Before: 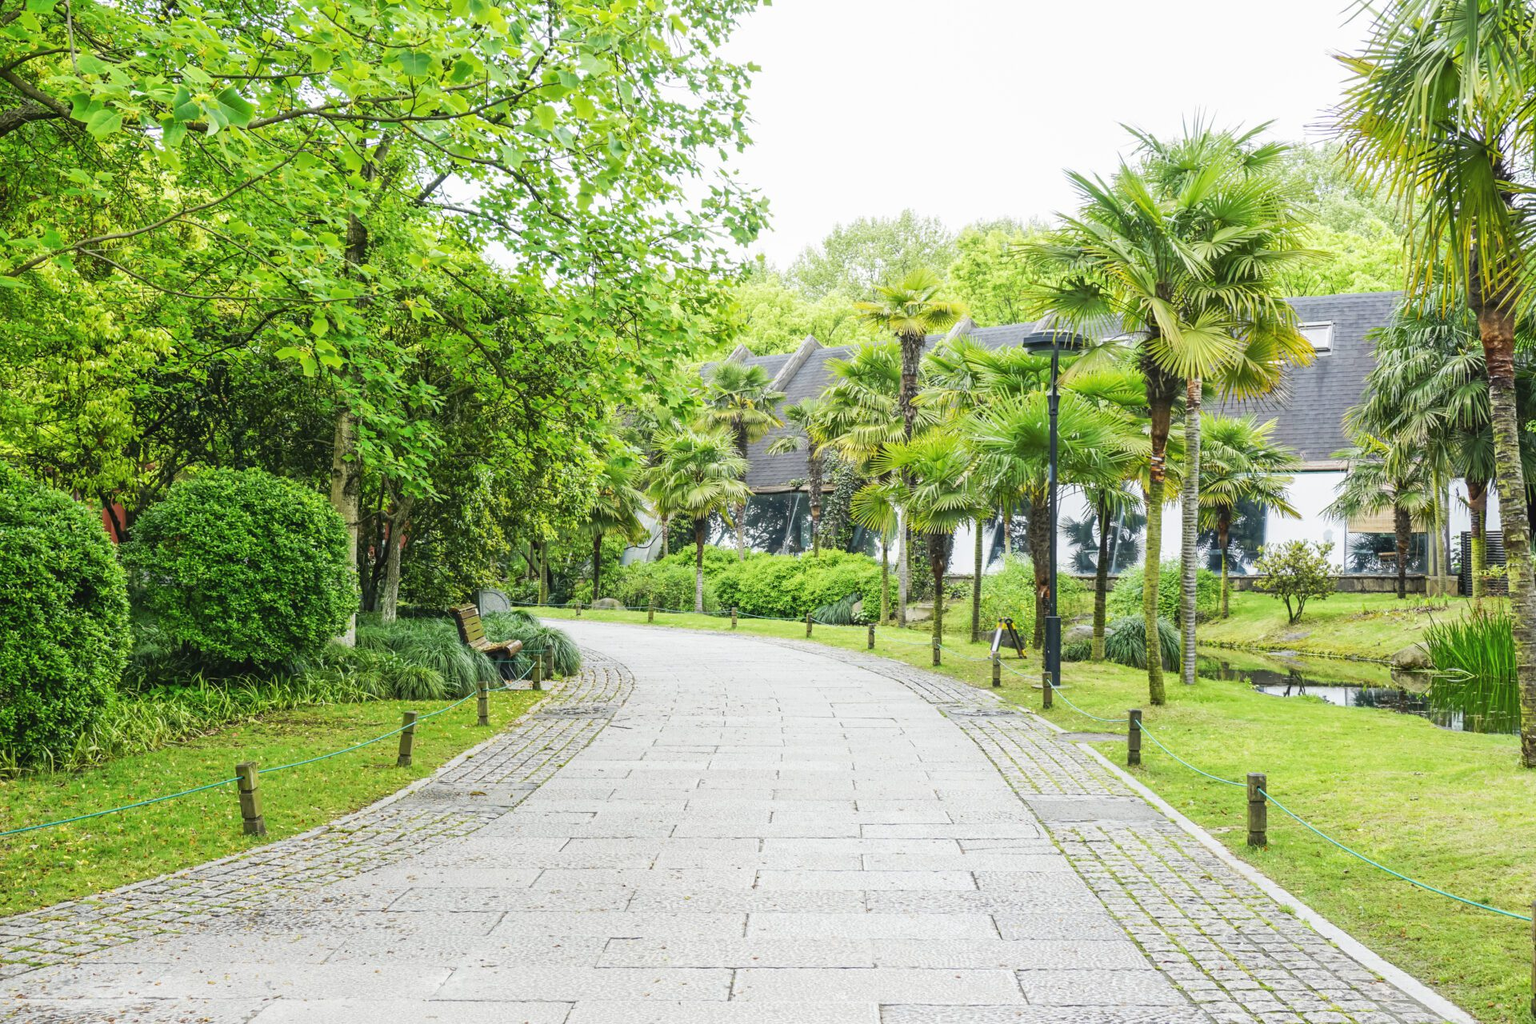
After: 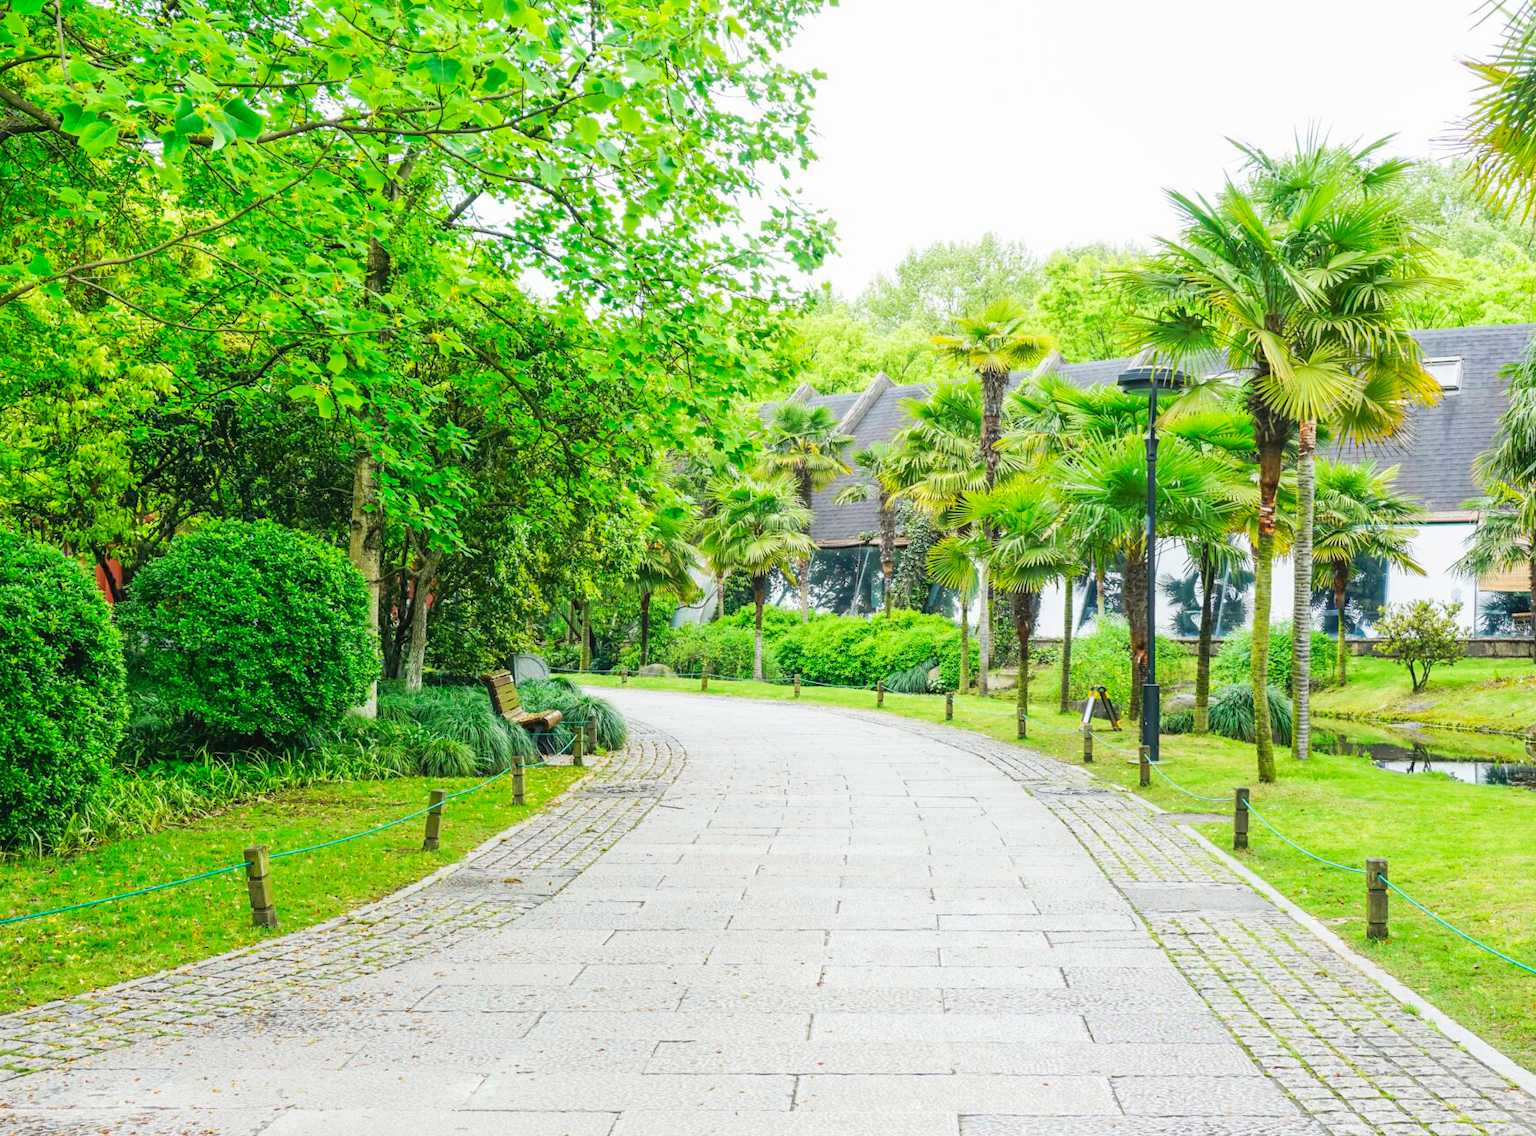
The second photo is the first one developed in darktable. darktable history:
crop and rotate: left 1.088%, right 8.807%
contrast brightness saturation: contrast 0.07, brightness 0.08, saturation 0.18
